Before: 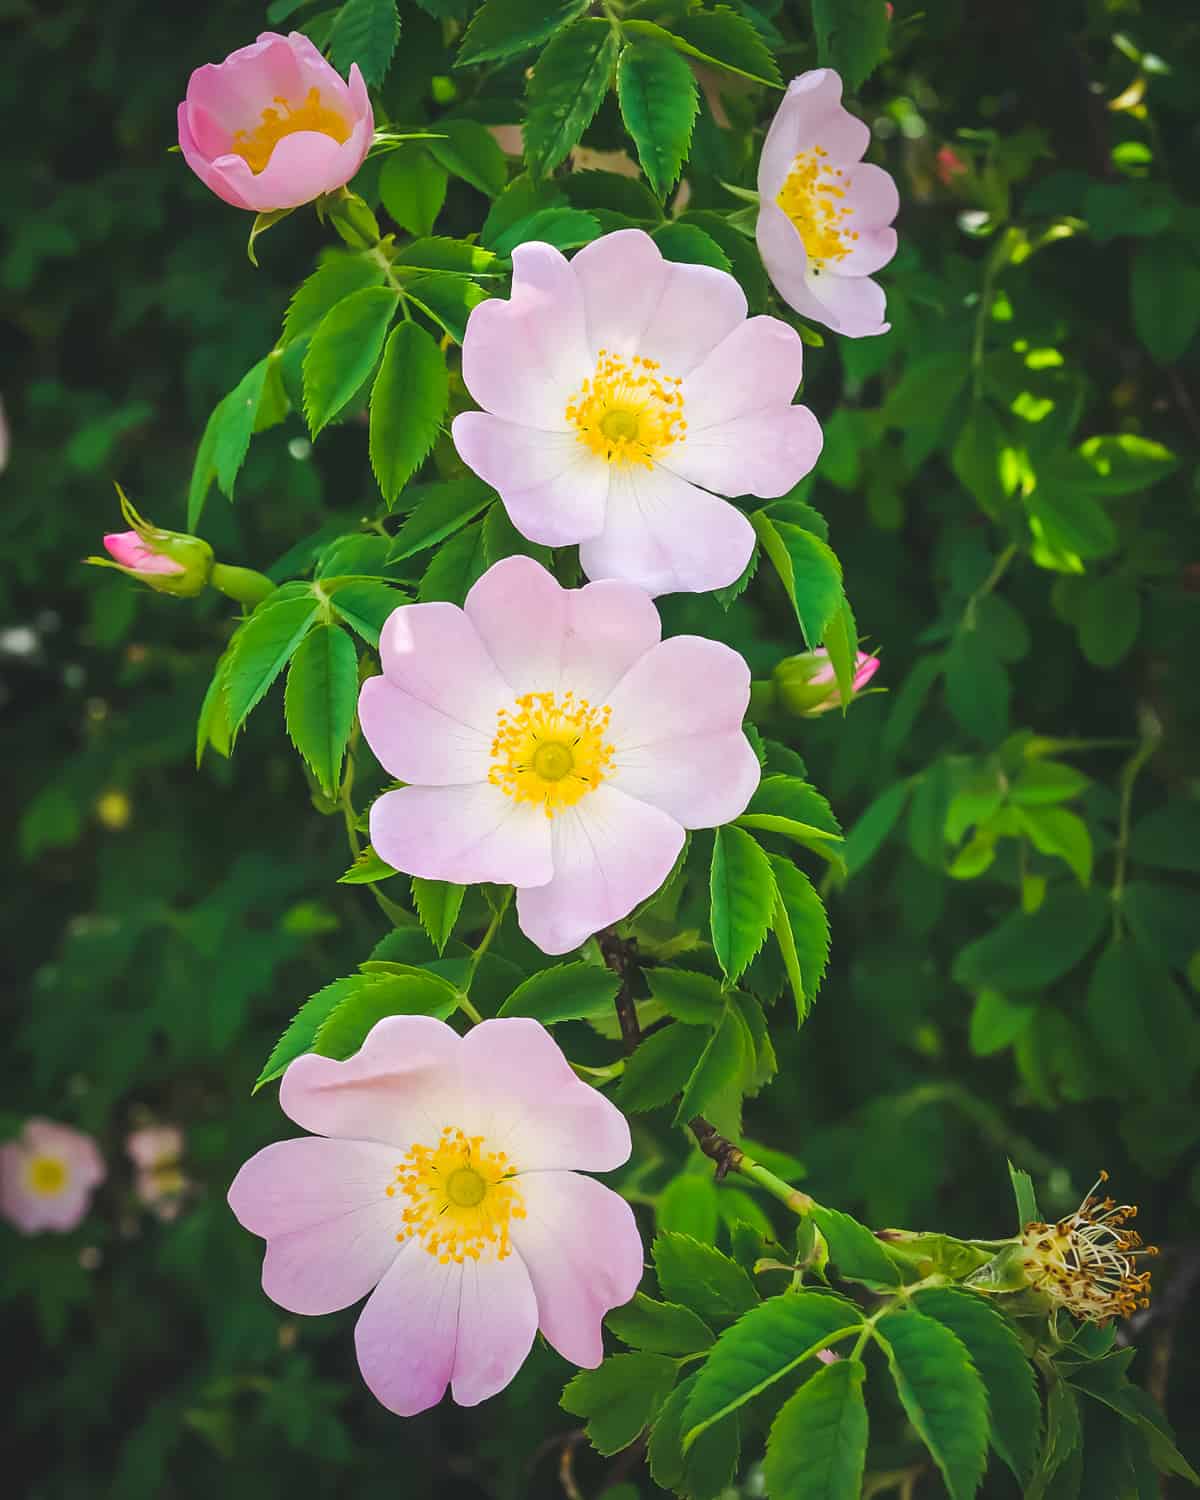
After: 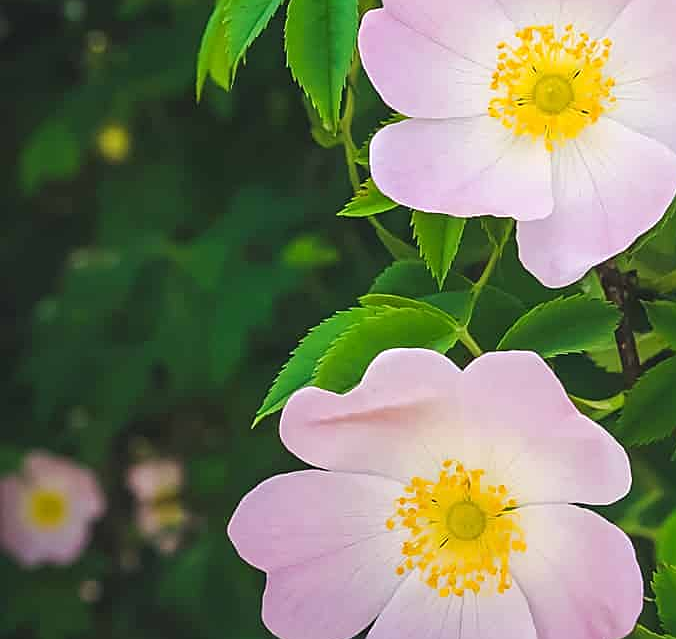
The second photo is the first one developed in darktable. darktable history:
crop: top 44.483%, right 43.593%, bottom 12.892%
sharpen: on, module defaults
